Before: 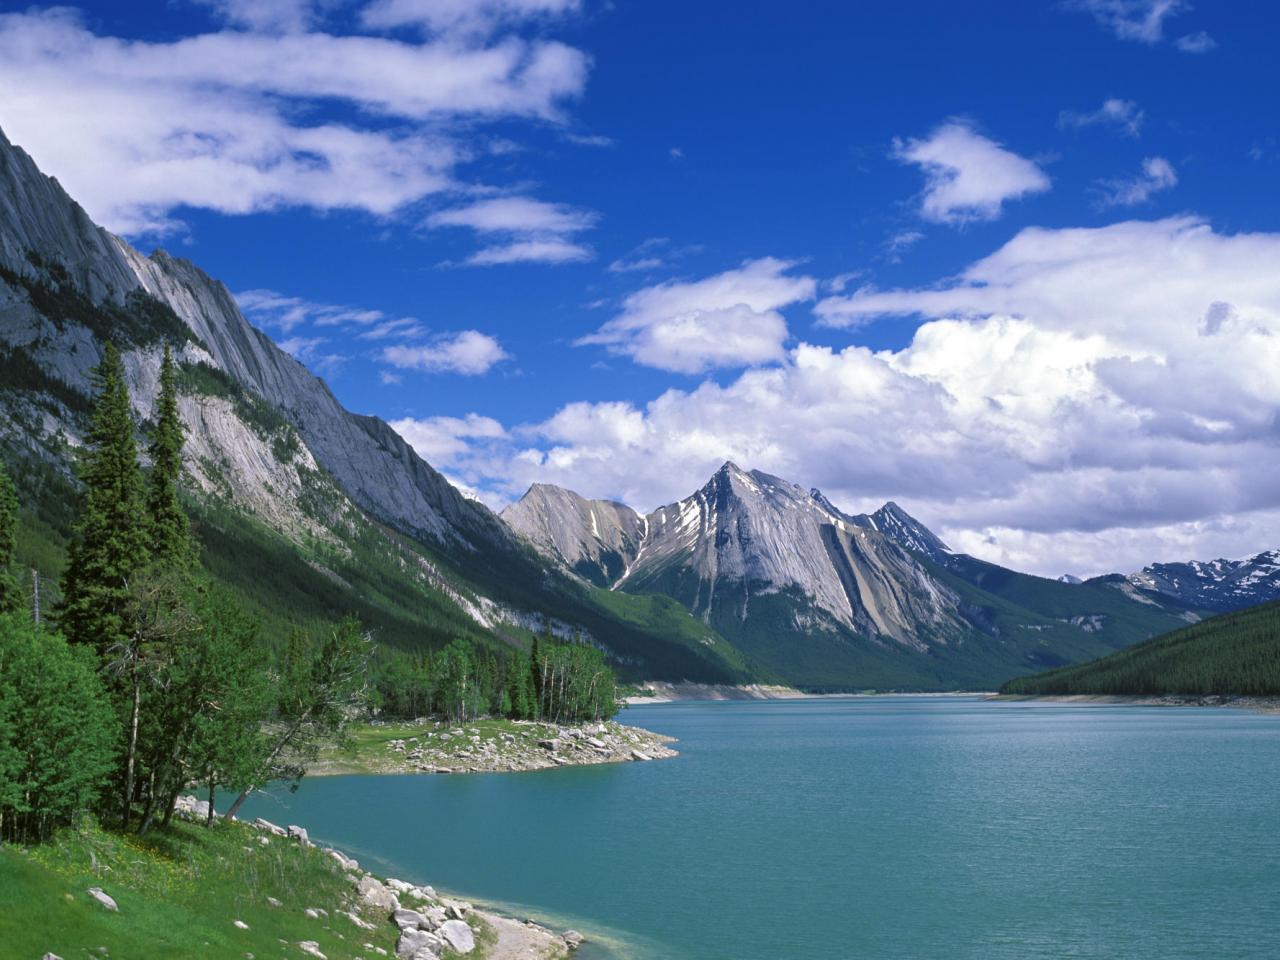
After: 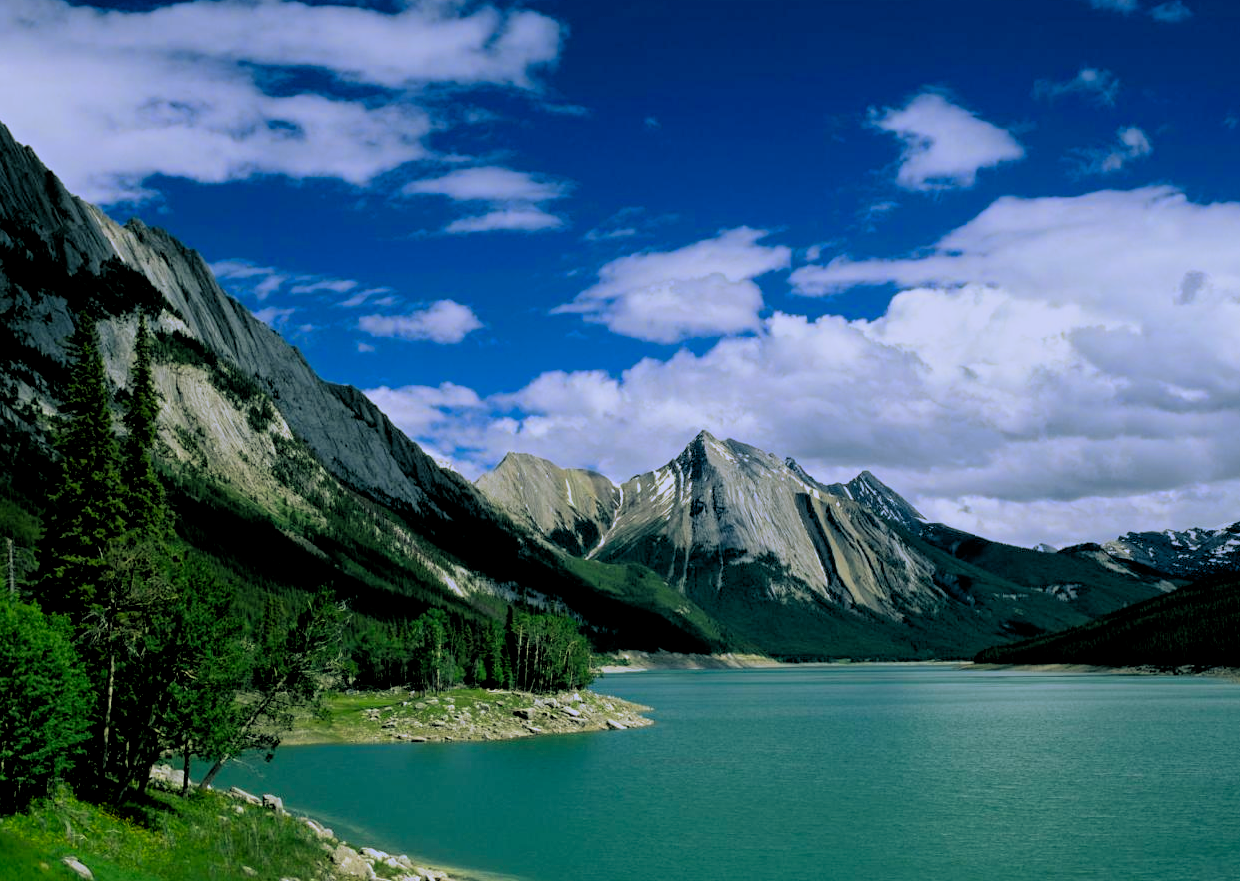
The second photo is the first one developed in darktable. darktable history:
rgb curve: curves: ch0 [(0.123, 0.061) (0.995, 0.887)]; ch1 [(0.06, 0.116) (1, 0.906)]; ch2 [(0, 0) (0.824, 0.69) (1, 1)], mode RGB, independent channels, compensate middle gray true
filmic rgb: black relative exposure -7.75 EV, white relative exposure 4.4 EV, threshold 3 EV, target black luminance 0%, hardness 3.76, latitude 50.51%, contrast 1.074, highlights saturation mix 10%, shadows ↔ highlights balance -0.22%, color science v4 (2020), enable highlight reconstruction true
crop: left 1.964%, top 3.251%, right 1.122%, bottom 4.933%
rgb levels: levels [[0.029, 0.461, 0.922], [0, 0.5, 1], [0, 0.5, 1]]
white balance: red 1.004, blue 1.024
